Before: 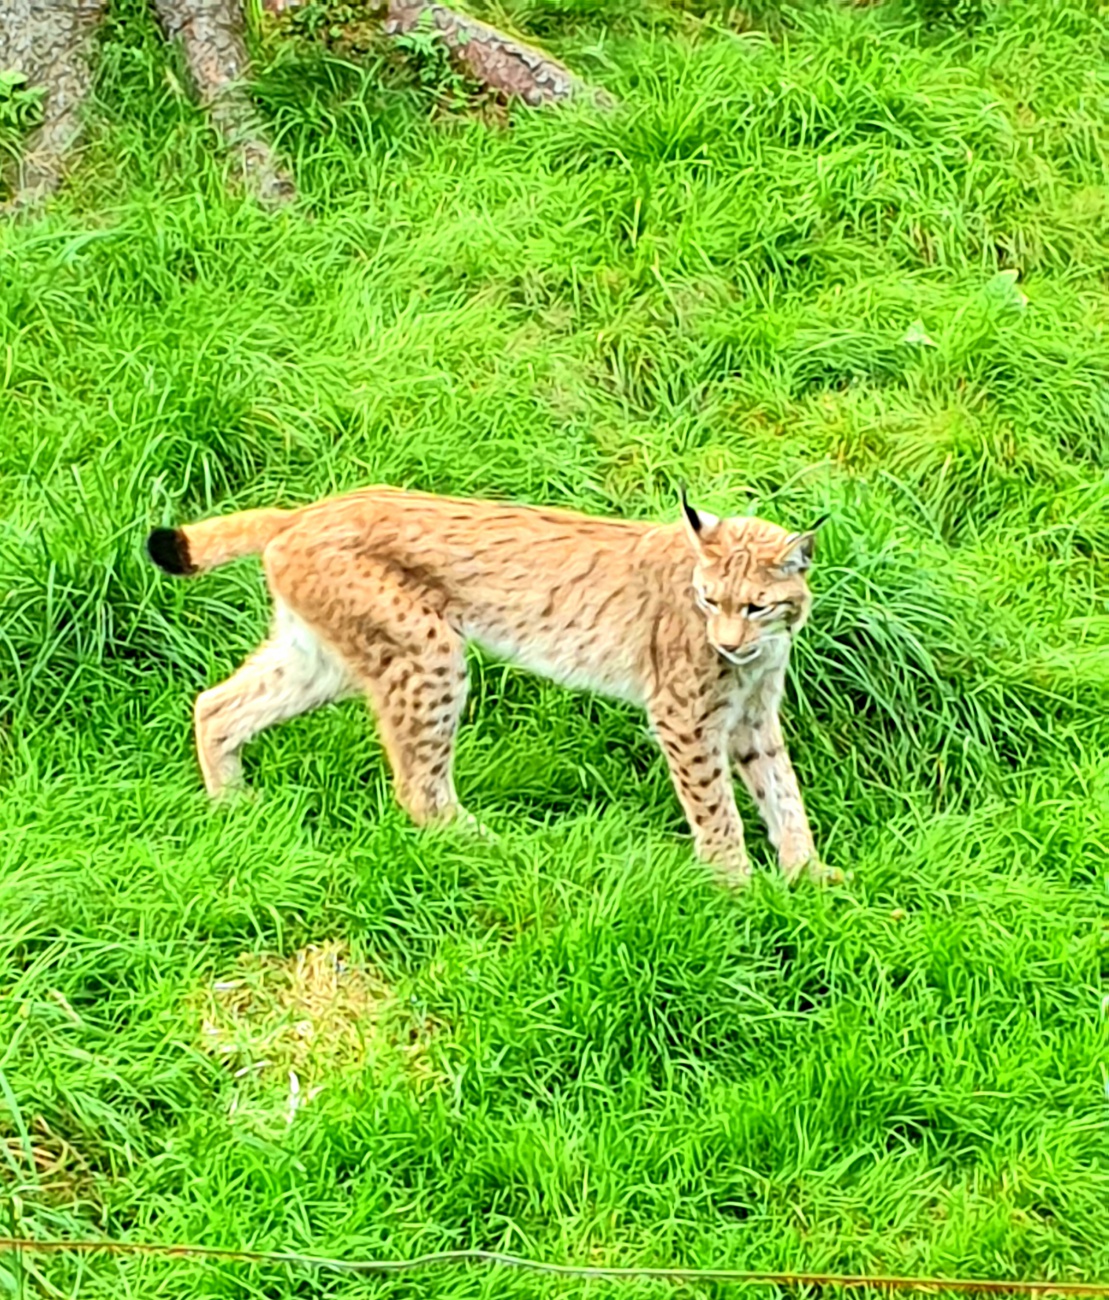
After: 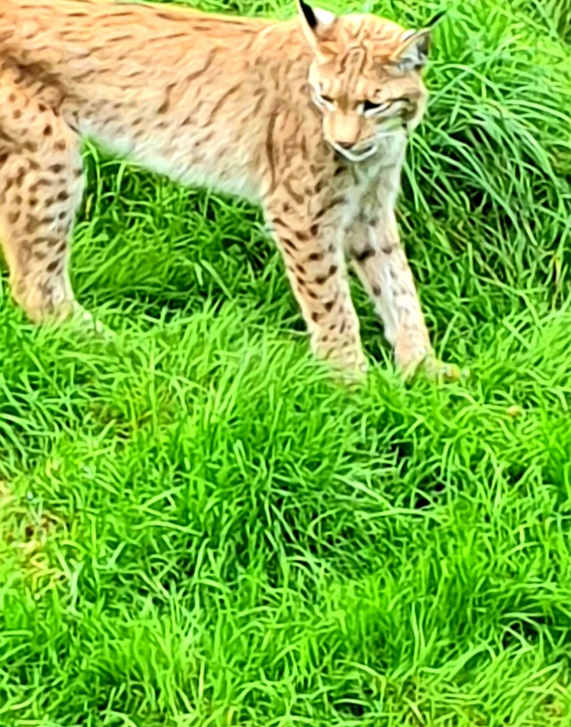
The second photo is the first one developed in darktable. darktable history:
crop: left 34.668%, top 38.727%, right 13.795%, bottom 5.325%
